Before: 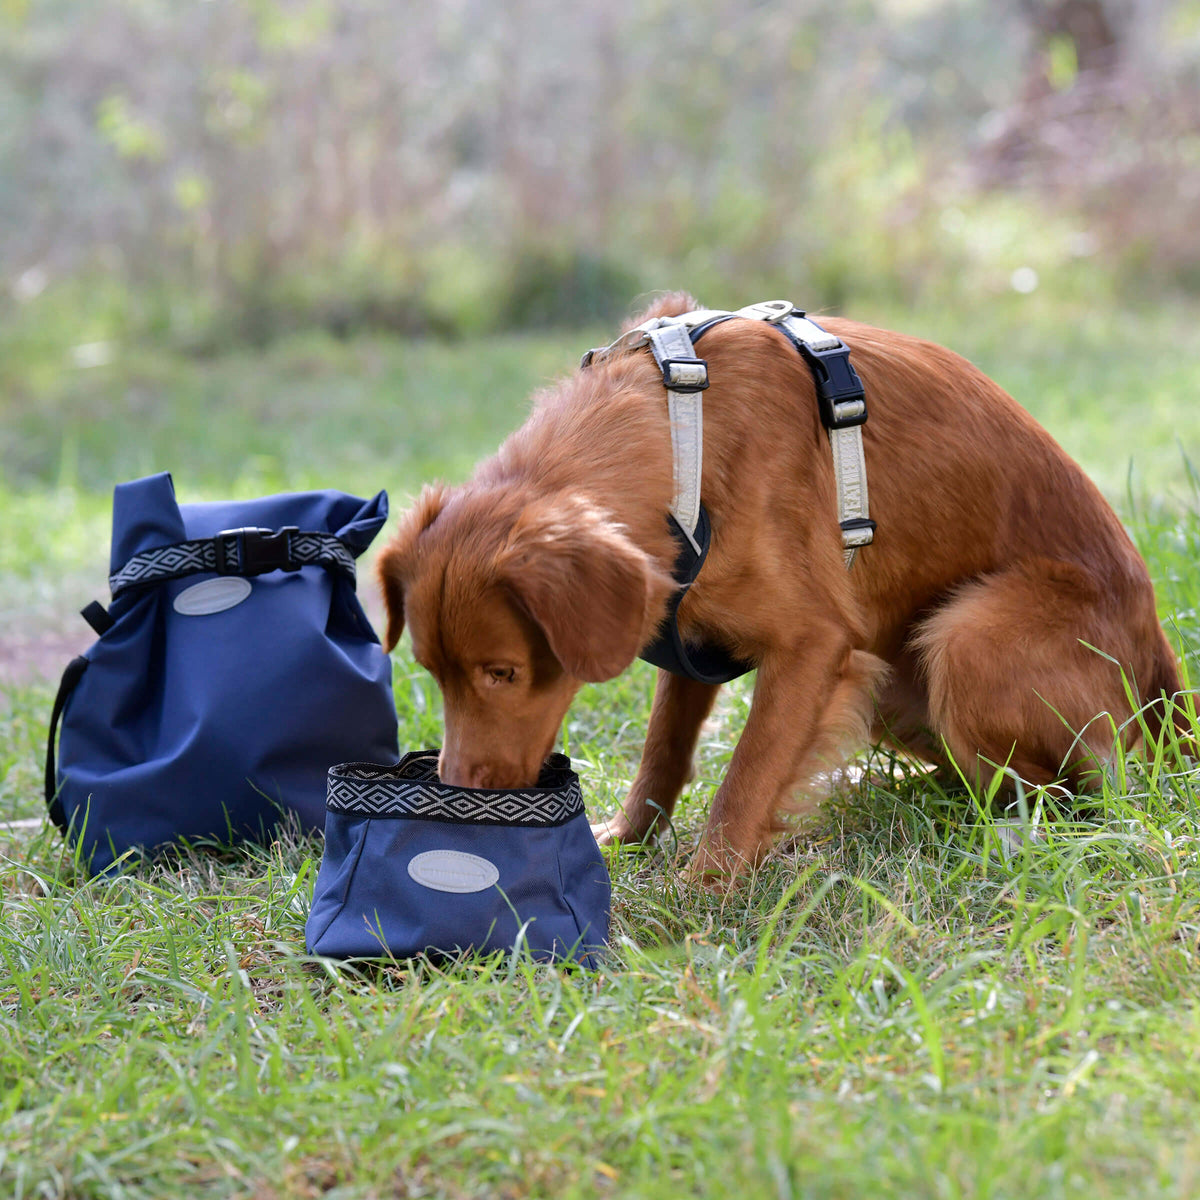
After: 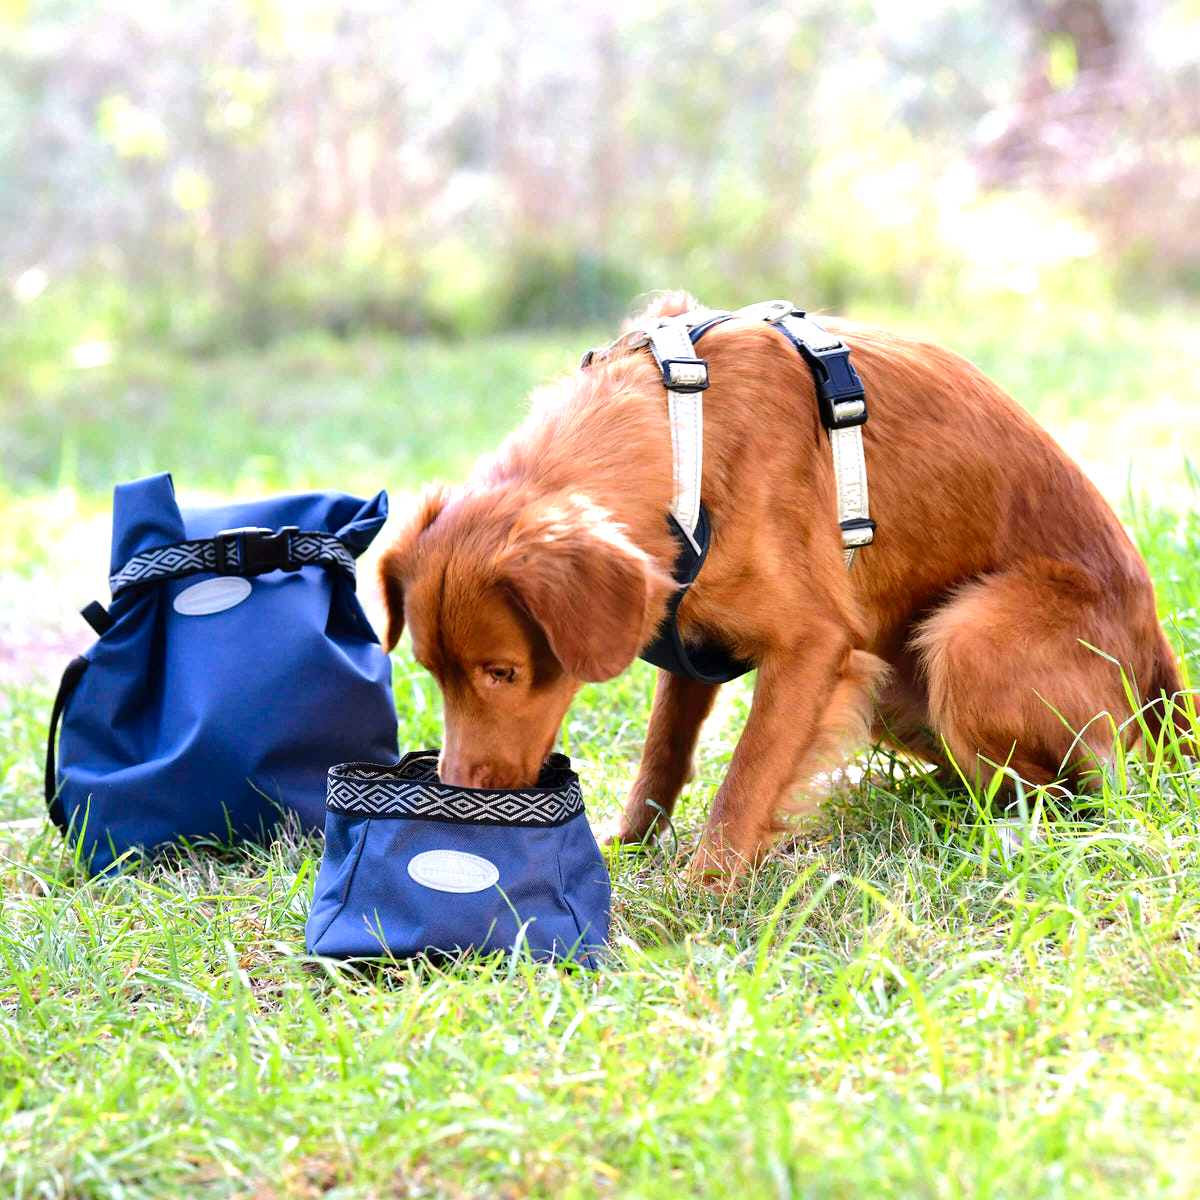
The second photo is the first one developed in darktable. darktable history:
base curve: curves: ch0 [(0, 0) (0.826, 0.587) (1, 1)]
levels: levels [0, 0.281, 0.562]
